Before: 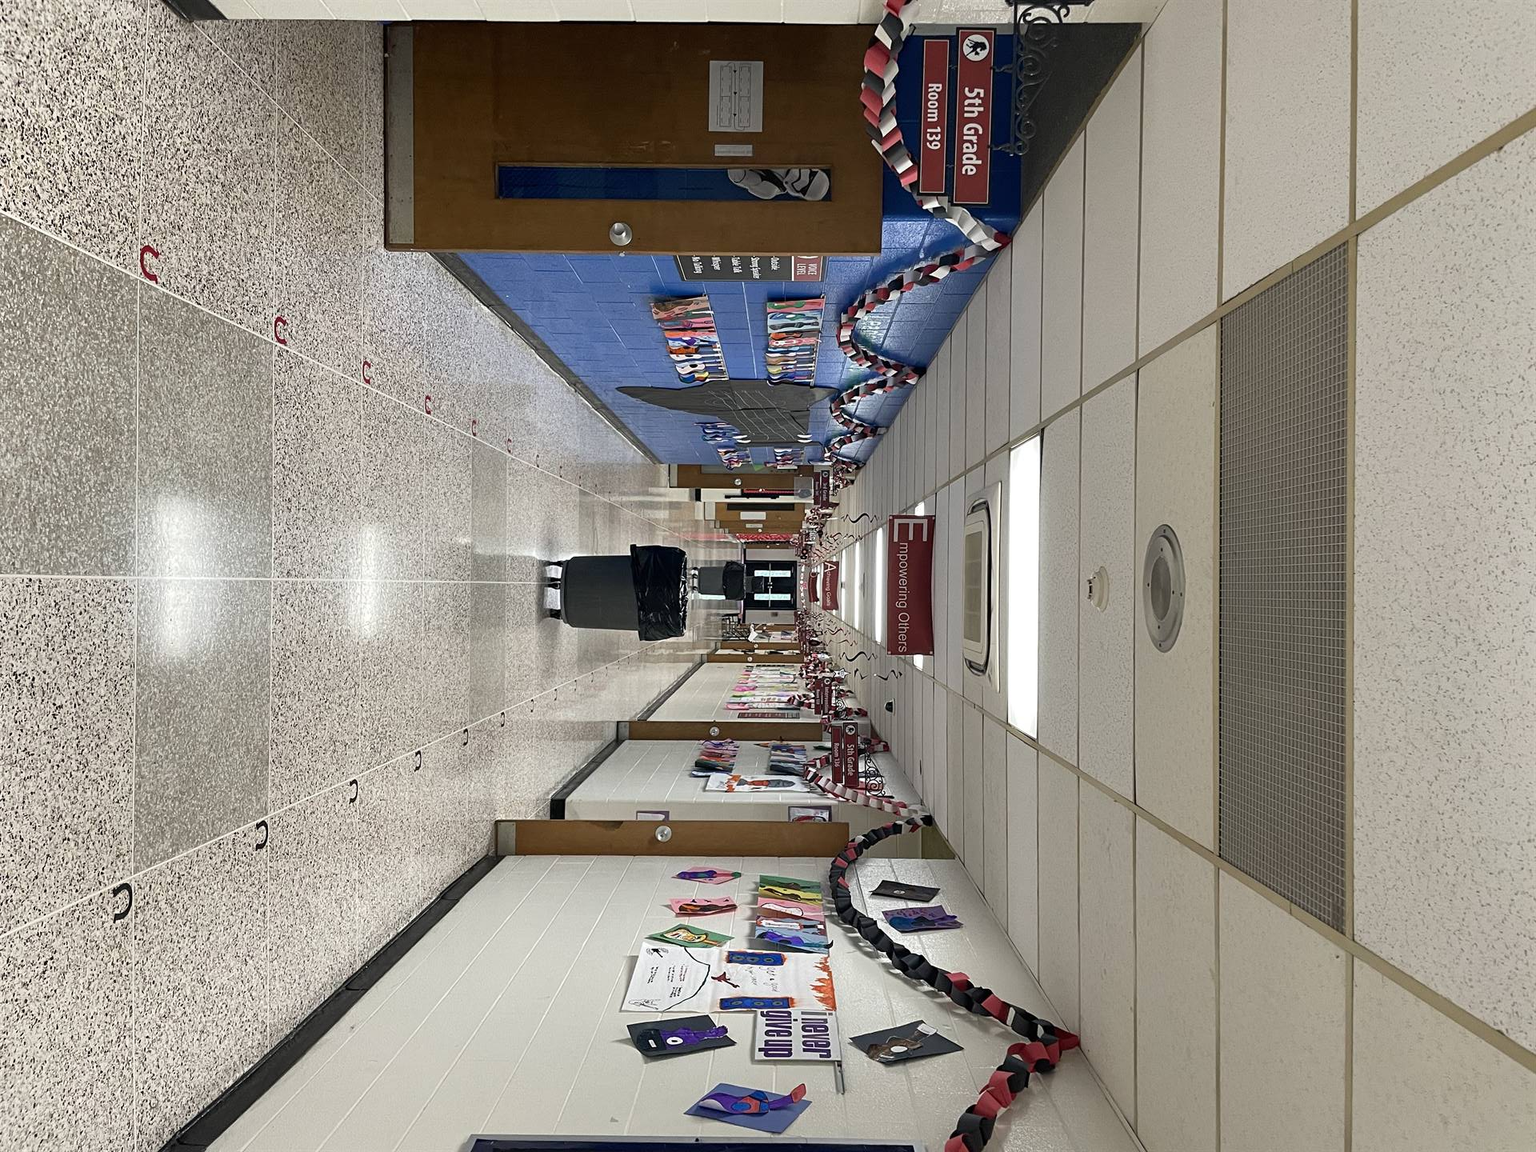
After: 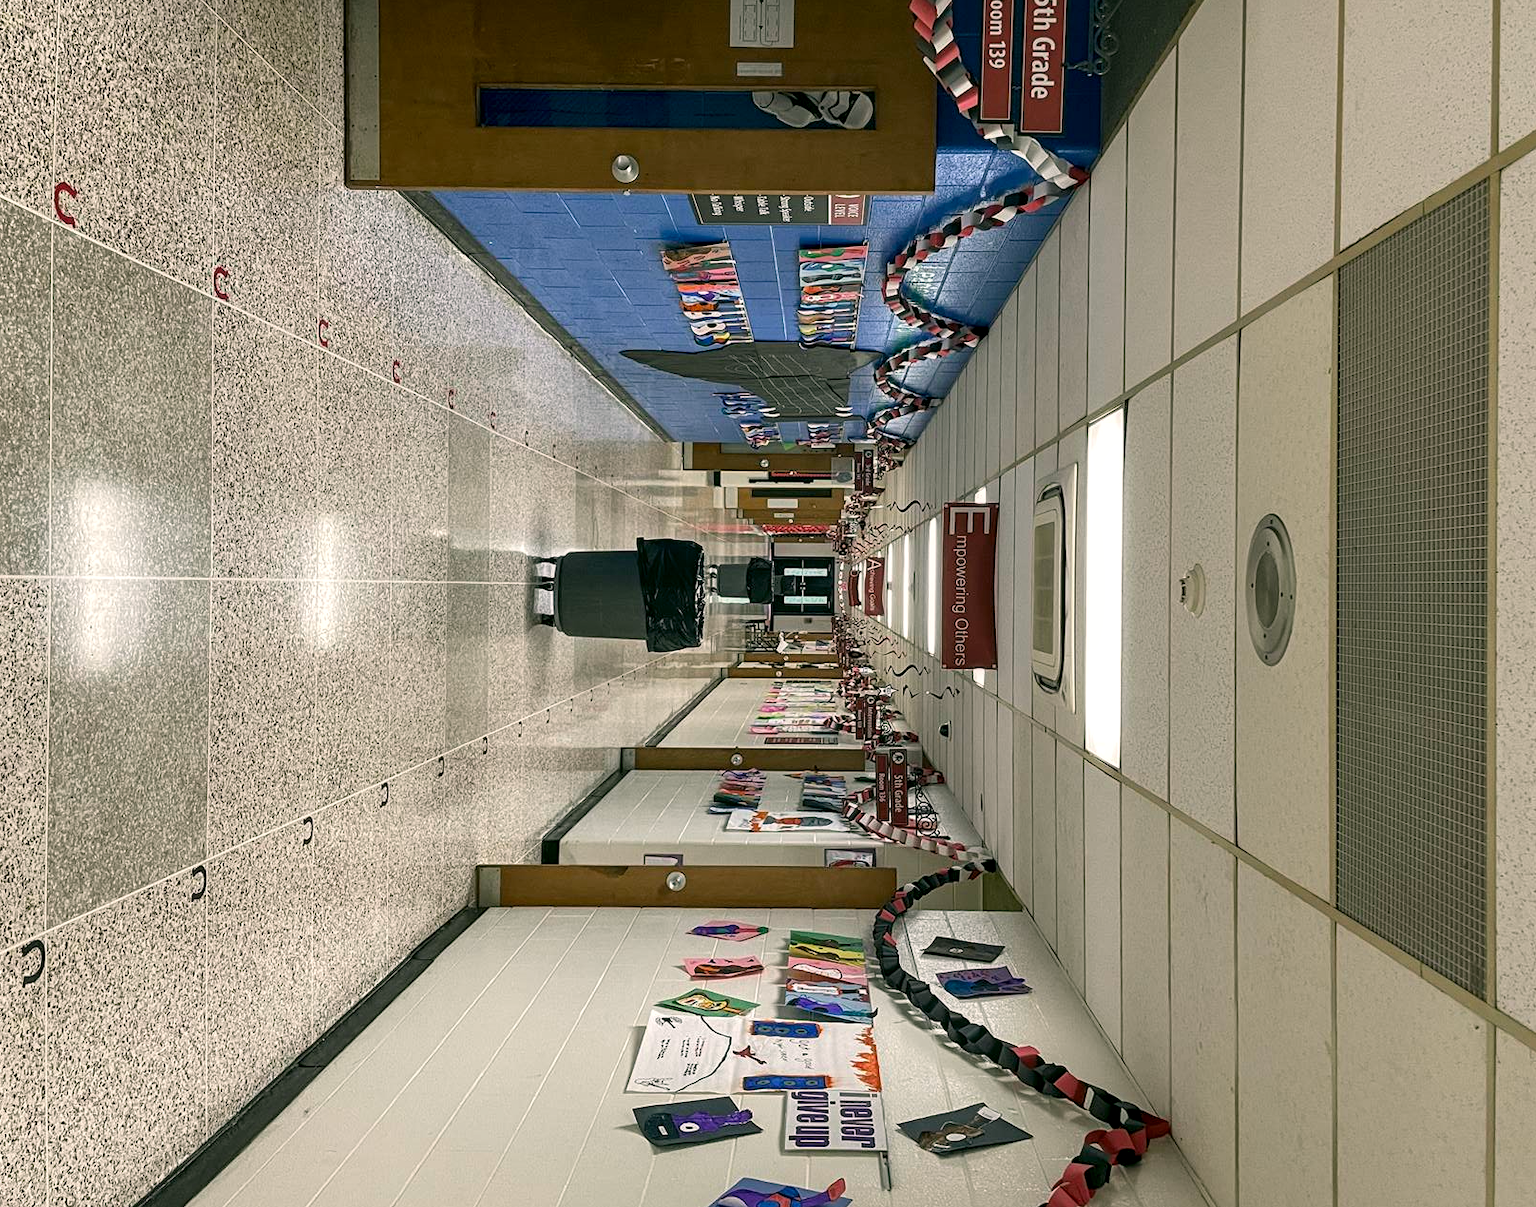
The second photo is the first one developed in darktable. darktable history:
color correction: highlights a* 4.14, highlights b* 4.94, shadows a* -8.18, shadows b* 4.89
crop: left 6.183%, top 8.02%, right 9.542%, bottom 3.731%
color calibration: illuminant same as pipeline (D50), adaptation none (bypass), x 0.333, y 0.333, temperature 5009.69 K
local contrast: on, module defaults
